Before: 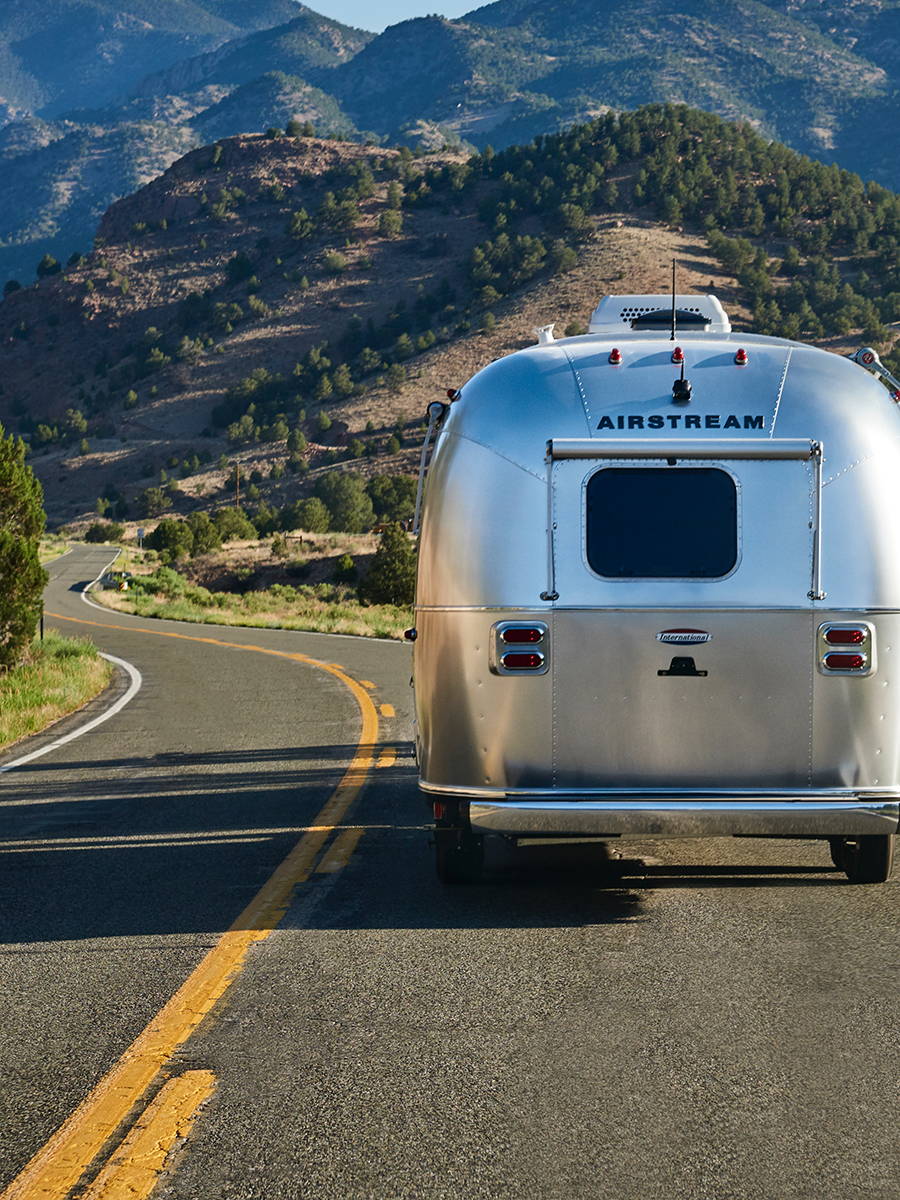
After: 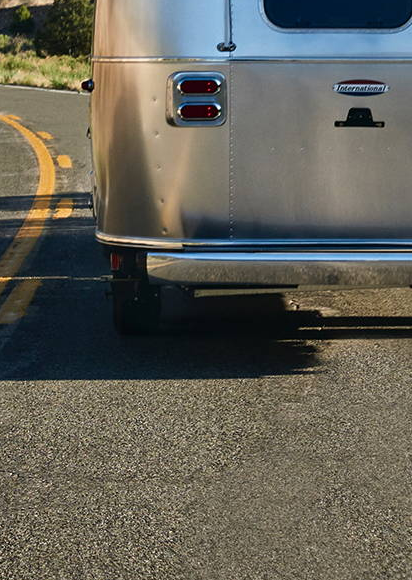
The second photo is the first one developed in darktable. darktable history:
crop: left 35.976%, top 45.819%, right 18.162%, bottom 5.807%
shadows and highlights: shadows 0, highlights 40
